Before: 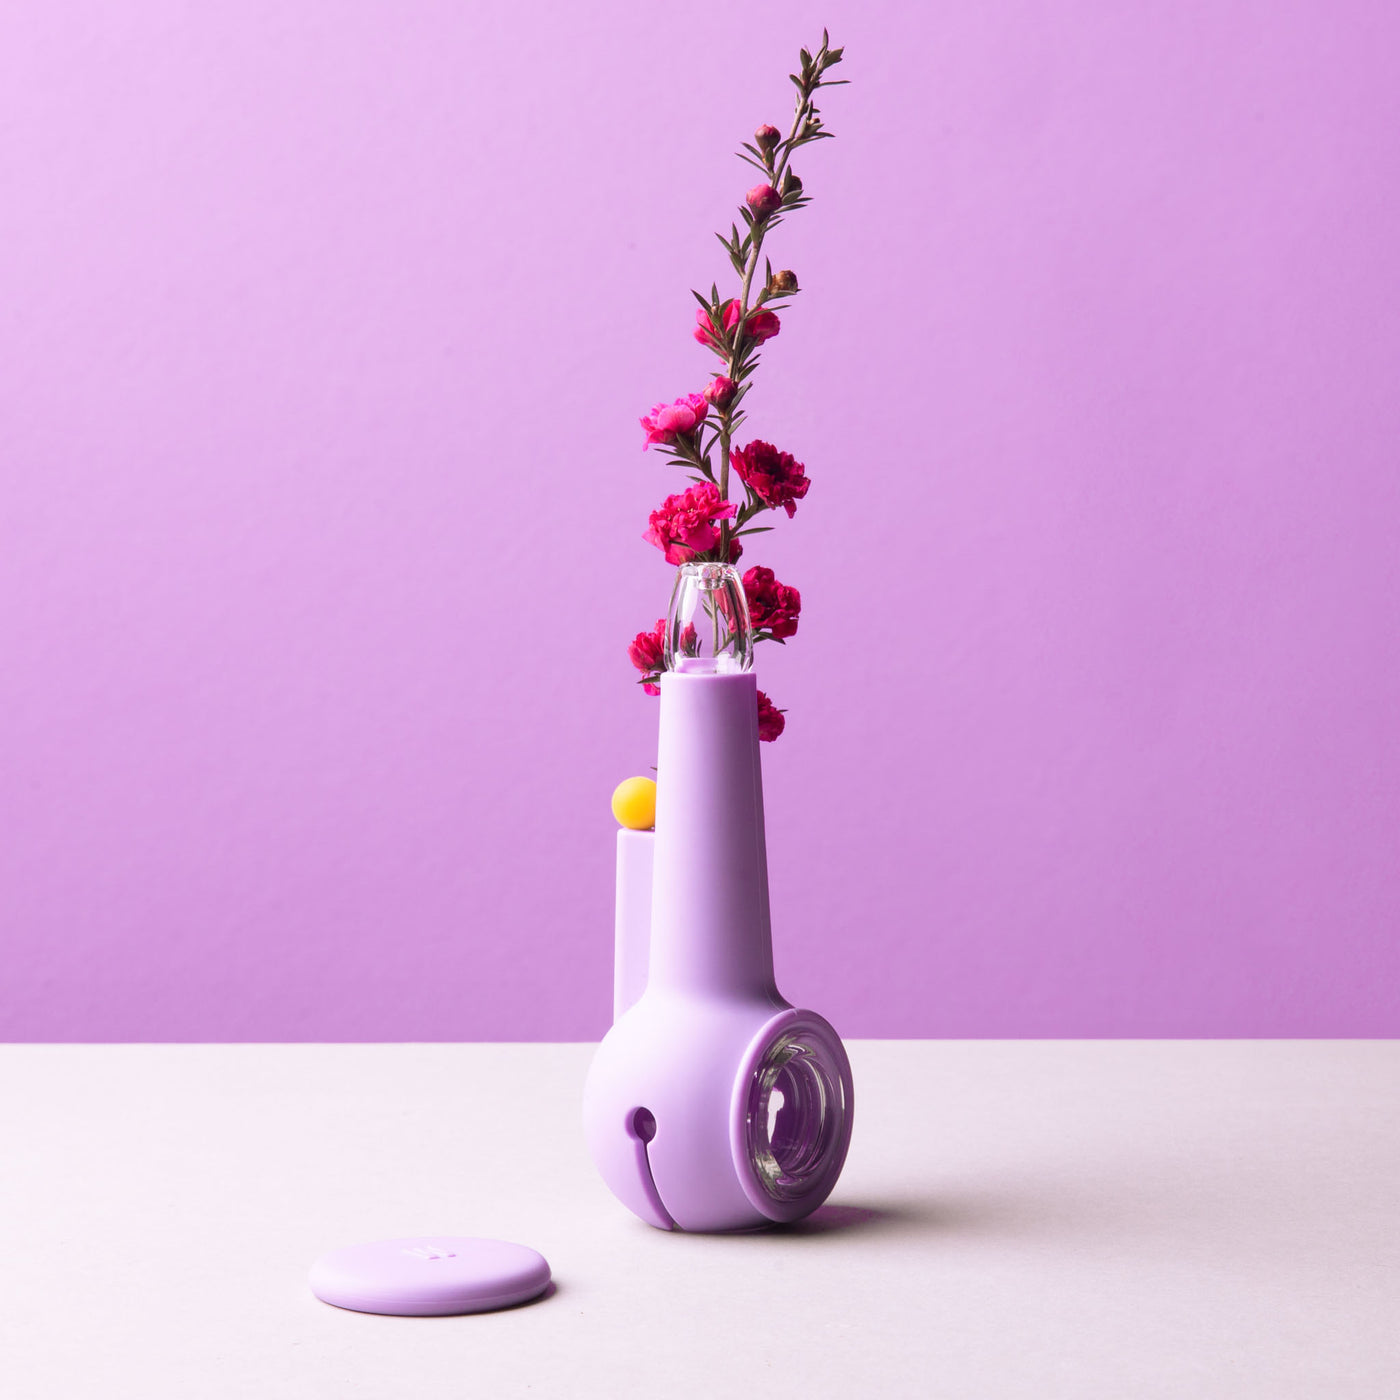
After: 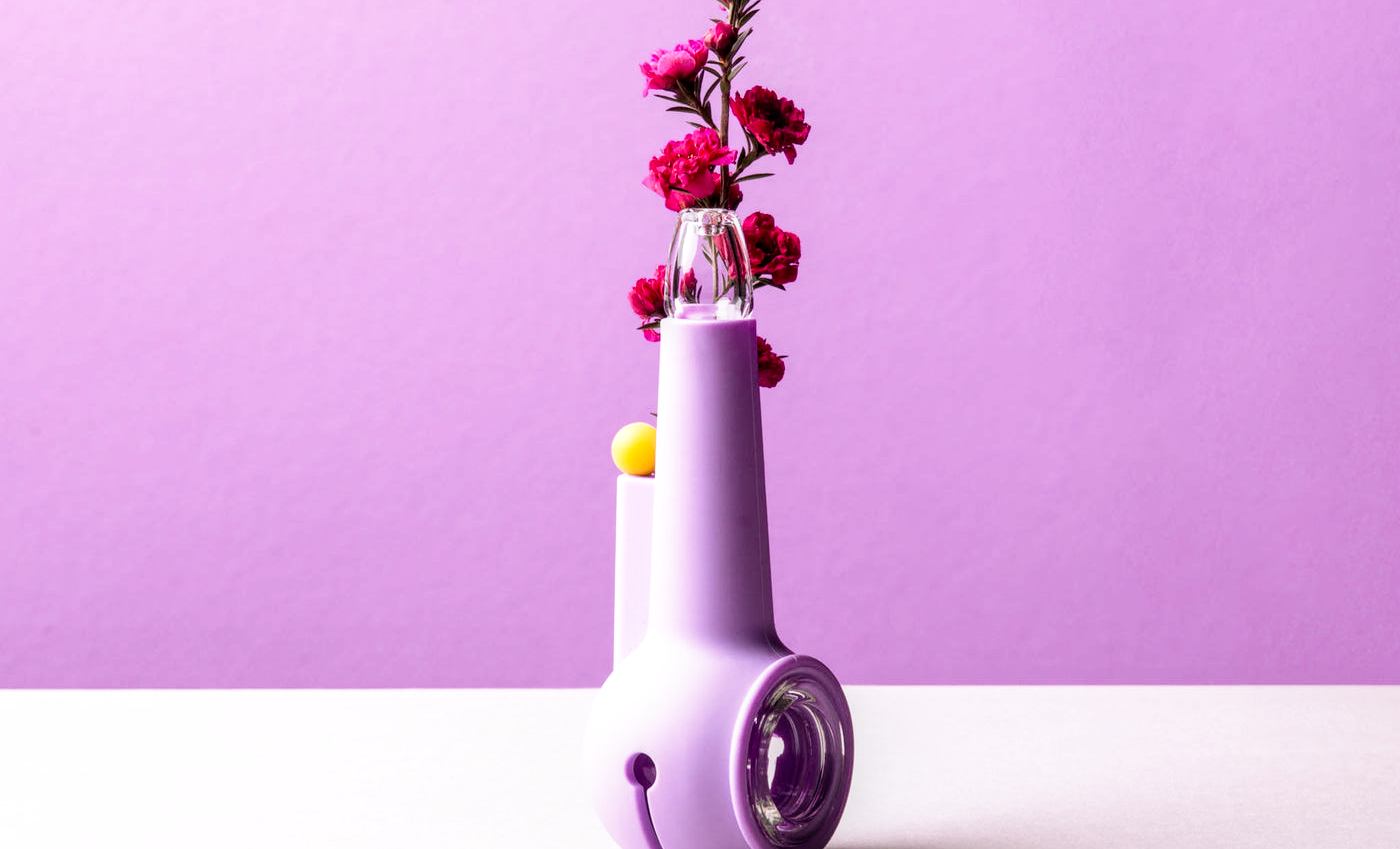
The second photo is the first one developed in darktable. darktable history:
local contrast: on, module defaults
crop and rotate: top 25.357%, bottom 13.942%
filmic rgb: black relative exposure -8.7 EV, white relative exposure 2.7 EV, threshold 3 EV, target black luminance 0%, hardness 6.25, latitude 75%, contrast 1.325, highlights saturation mix -5%, preserve chrominance no, color science v5 (2021), iterations of high-quality reconstruction 0, enable highlight reconstruction true
